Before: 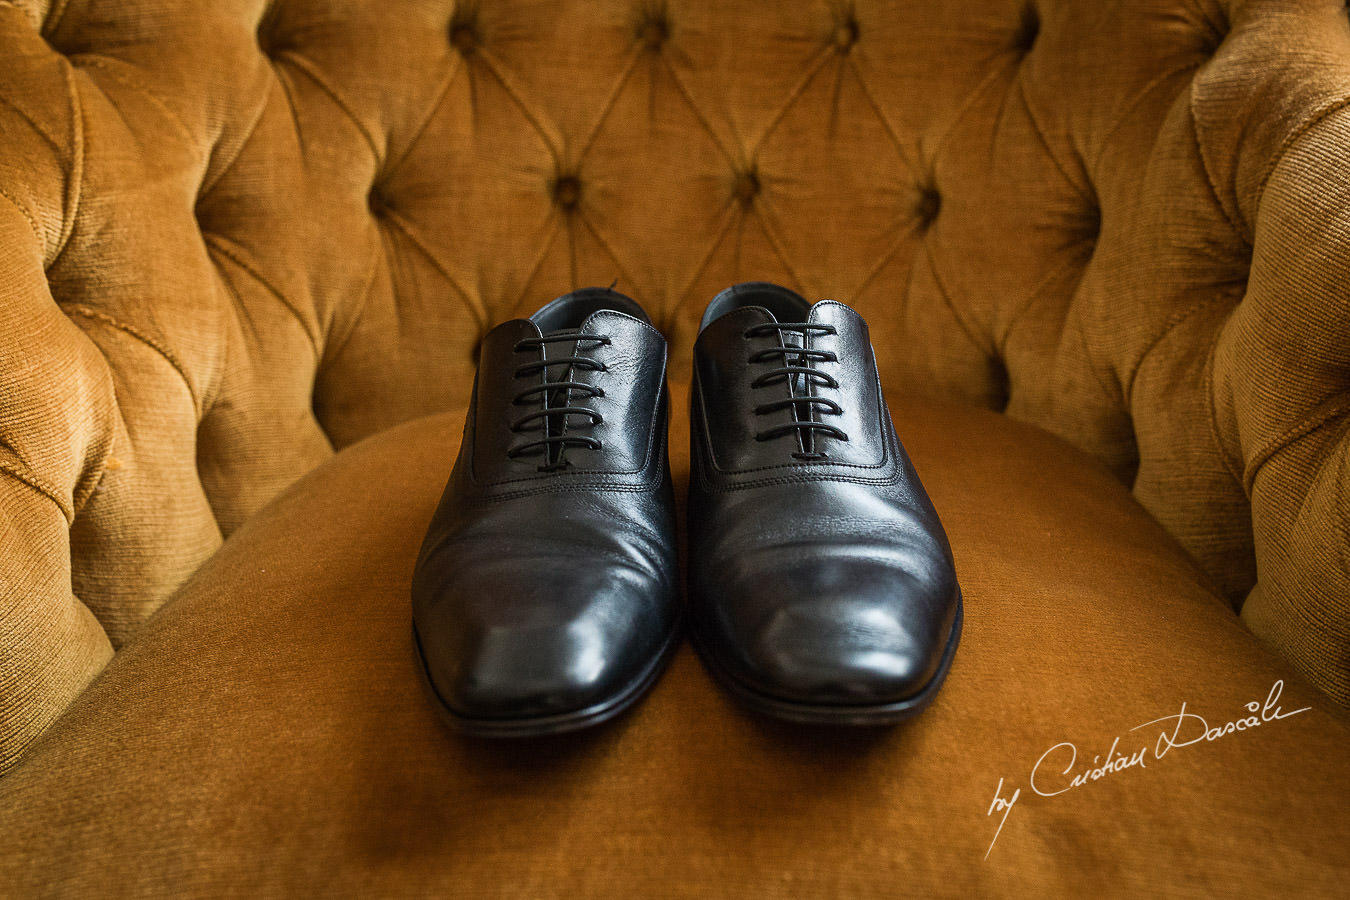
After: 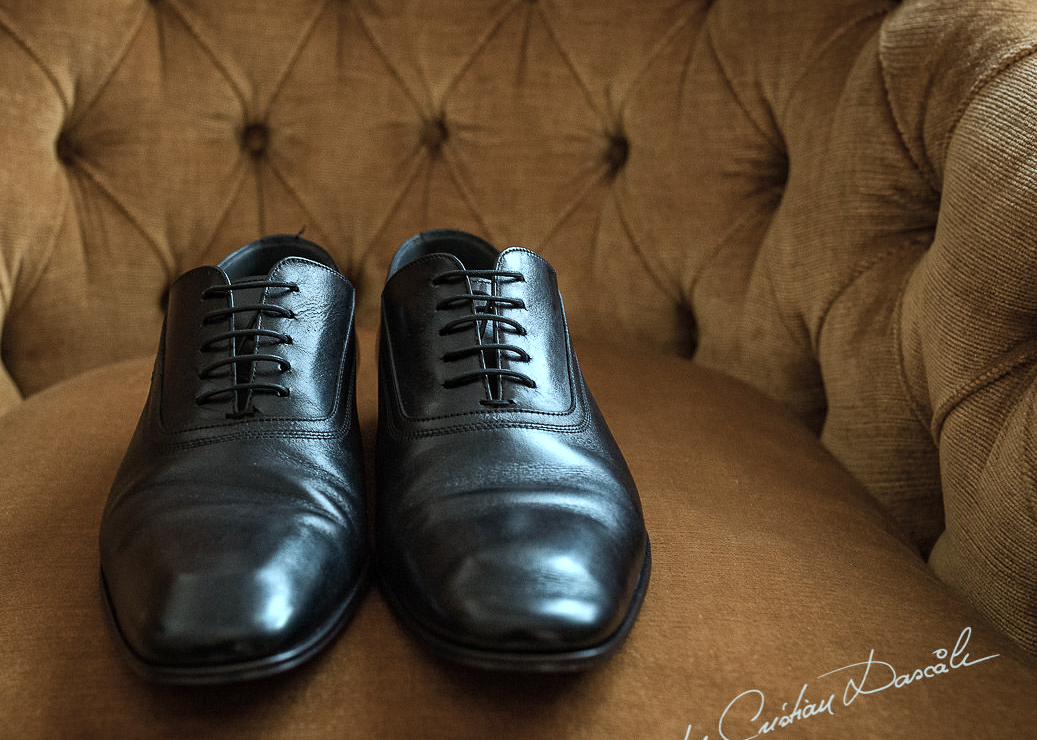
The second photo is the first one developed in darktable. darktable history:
crop: left 23.141%, top 5.91%, bottom 11.774%
color correction: highlights a* -12.59, highlights b* -17.3, saturation 0.713
haze removal: compatibility mode true, adaptive false
